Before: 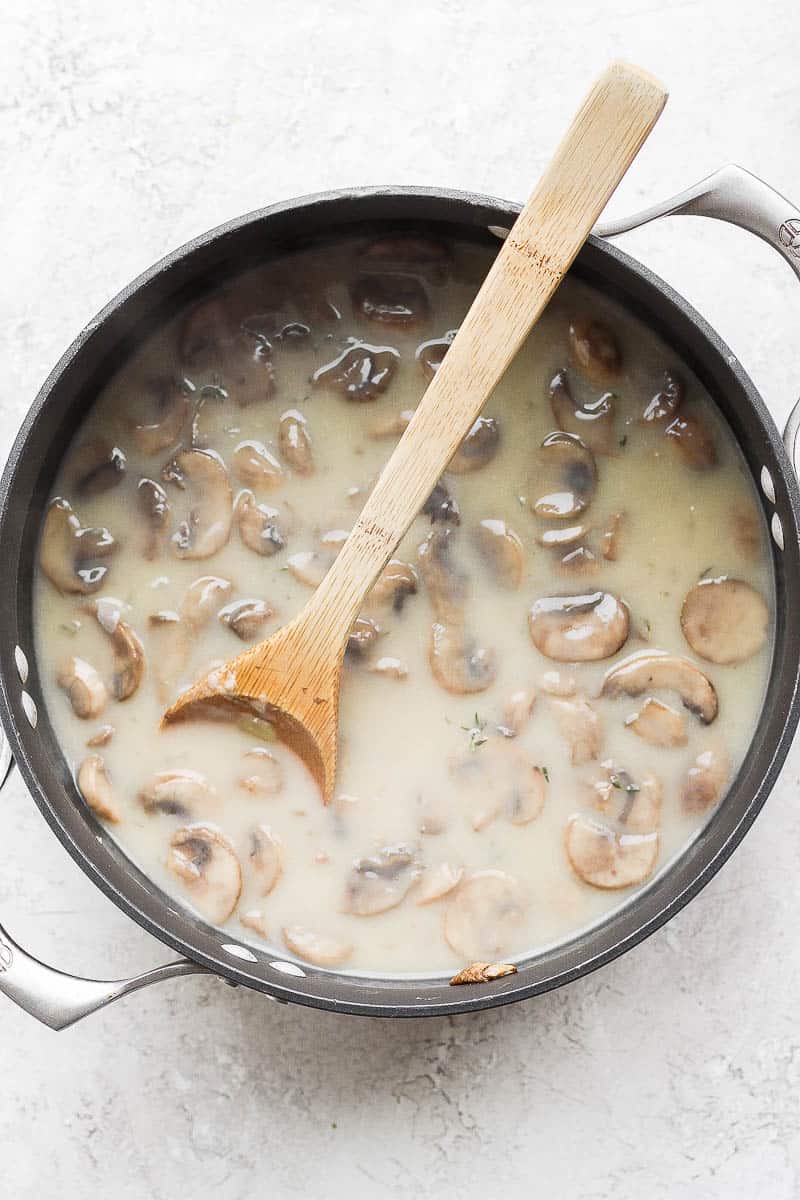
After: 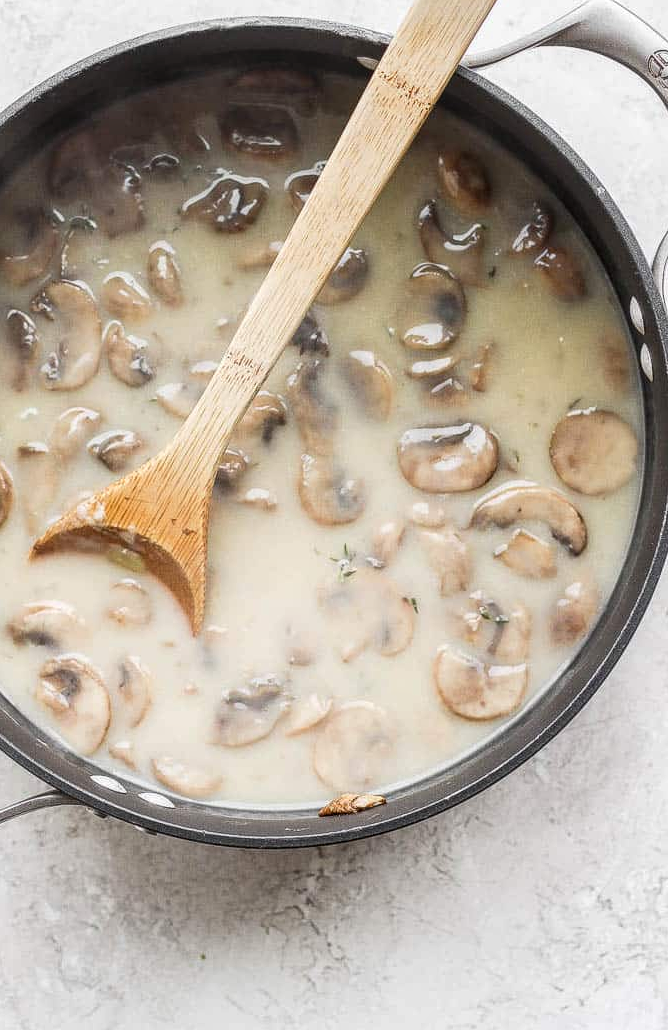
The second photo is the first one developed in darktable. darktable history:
crop: left 16.398%, top 14.126%
local contrast: on, module defaults
